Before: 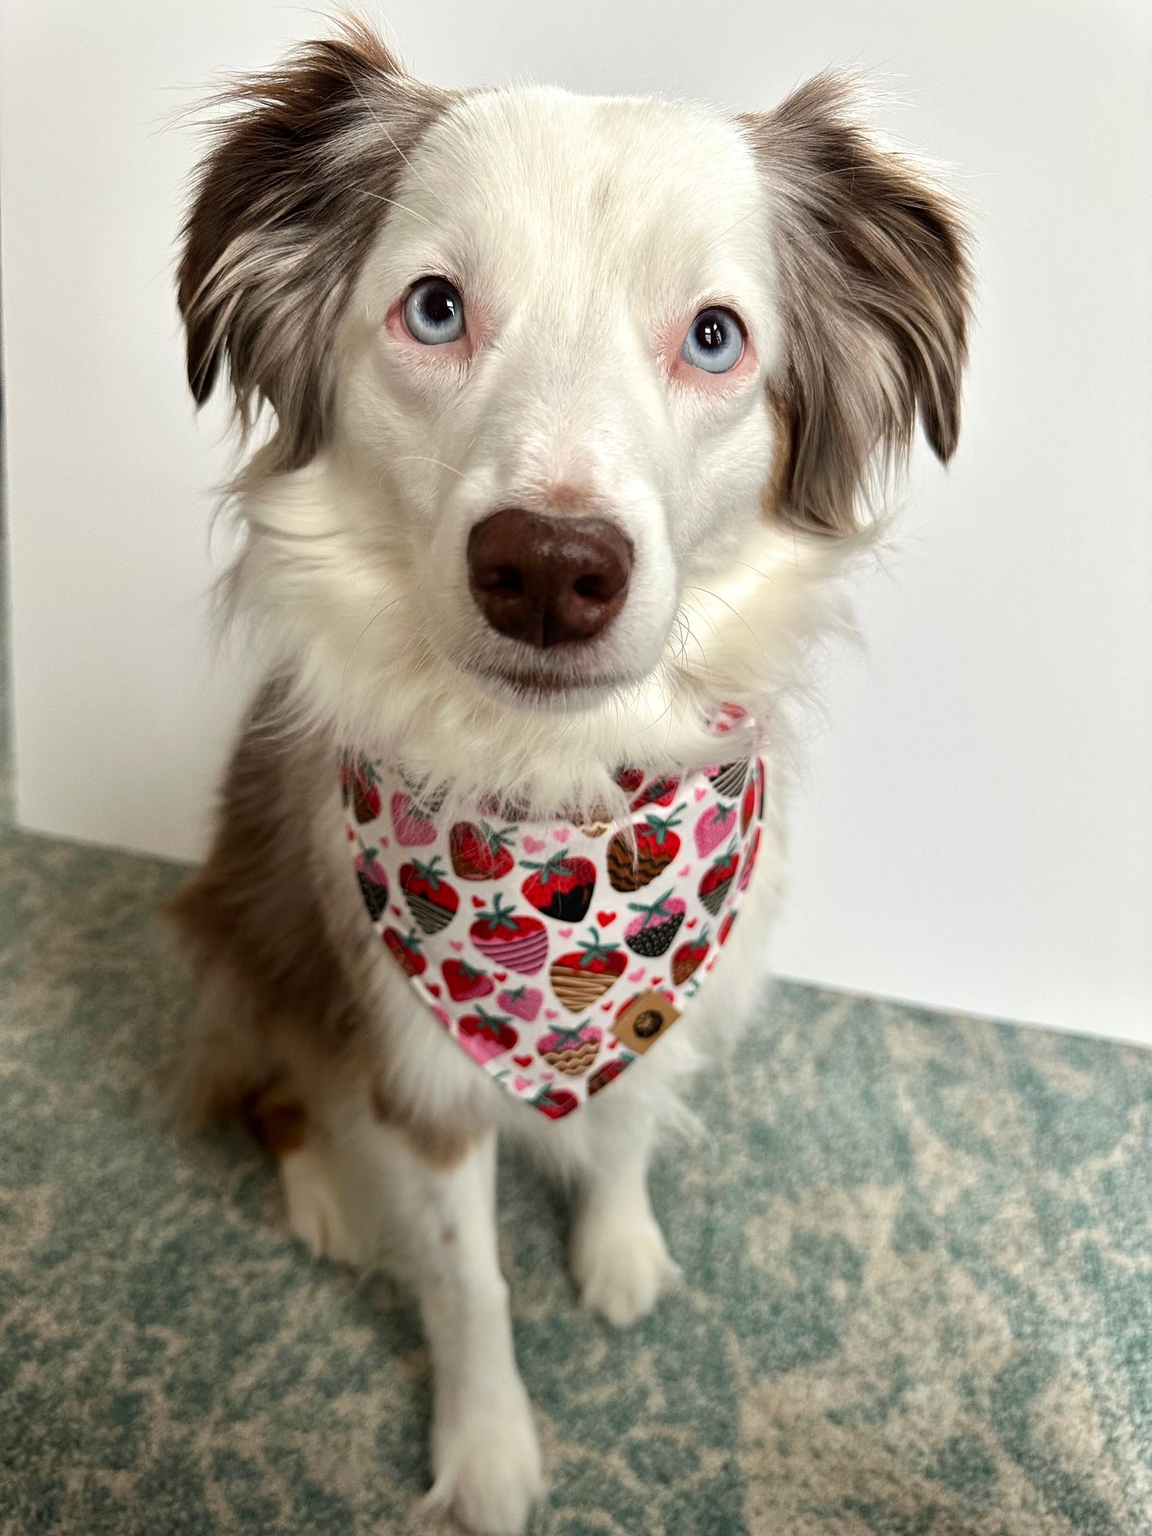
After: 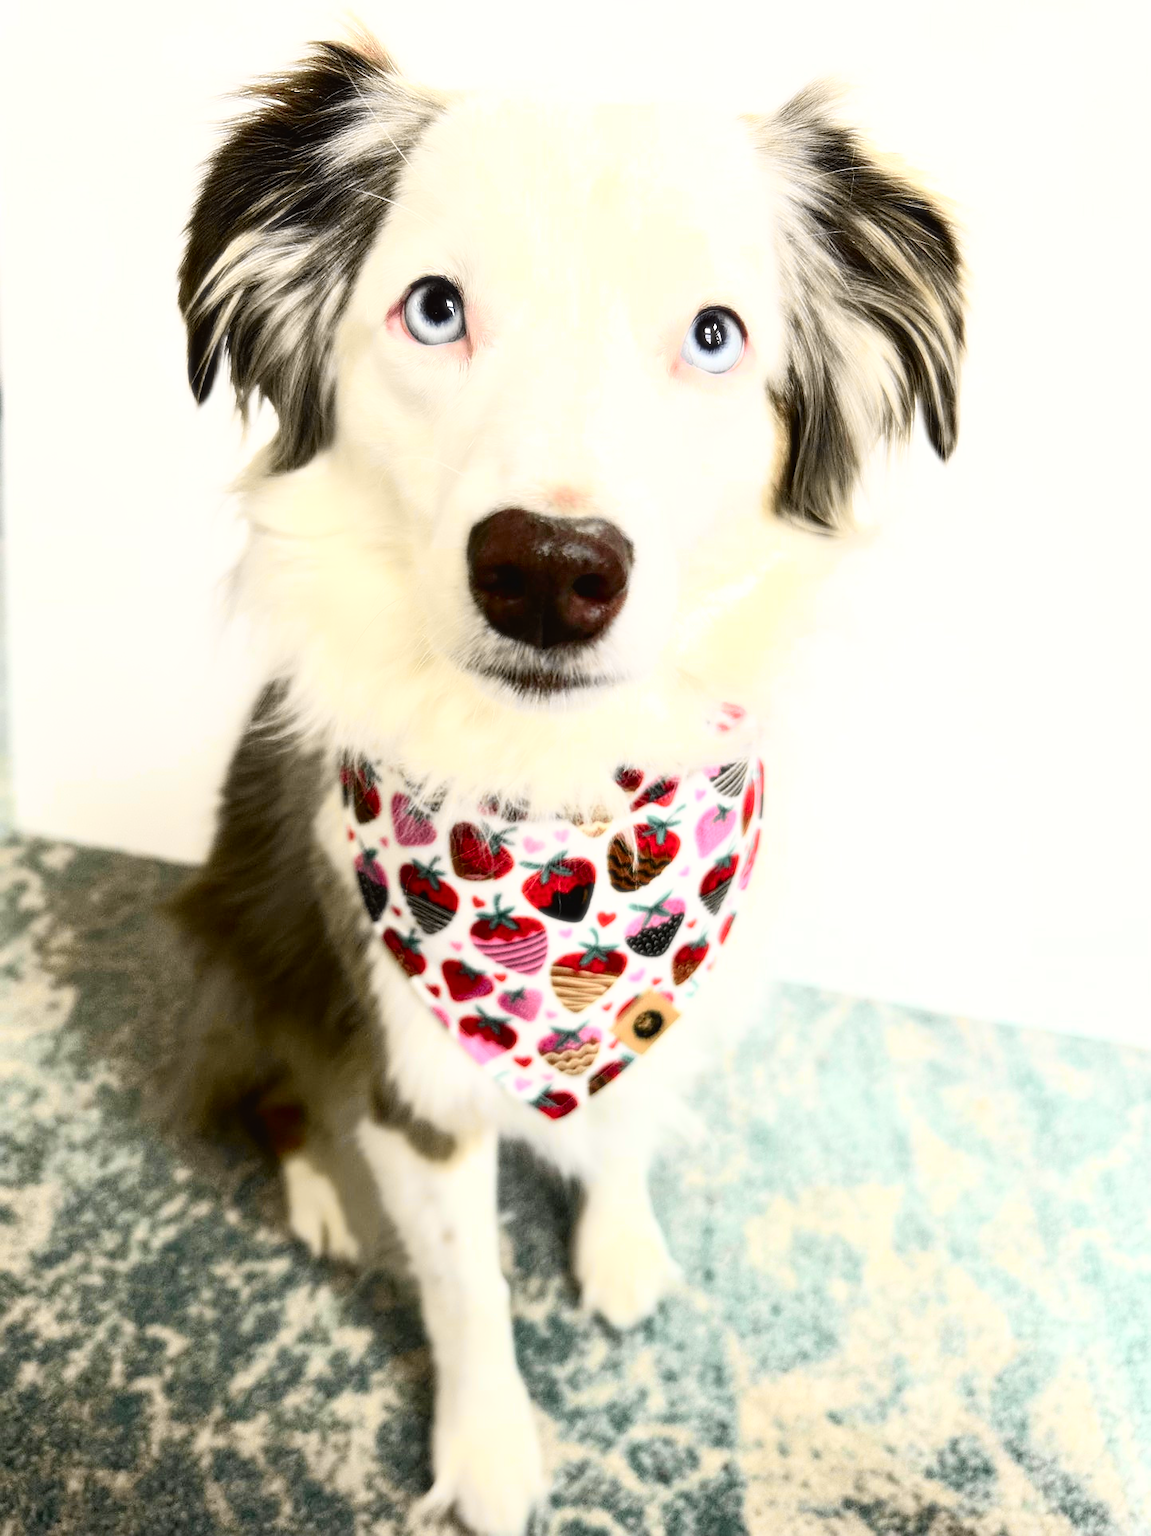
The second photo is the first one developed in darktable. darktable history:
bloom: size 0%, threshold 54.82%, strength 8.31%
sharpen: on, module defaults
tone curve: curves: ch0 [(0, 0.024) (0.049, 0.038) (0.176, 0.162) (0.311, 0.337) (0.416, 0.471) (0.565, 0.658) (0.817, 0.911) (1, 1)]; ch1 [(0, 0) (0.339, 0.358) (0.445, 0.439) (0.476, 0.47) (0.504, 0.504) (0.53, 0.511) (0.557, 0.558) (0.627, 0.664) (0.728, 0.786) (1, 1)]; ch2 [(0, 0) (0.327, 0.324) (0.417, 0.44) (0.46, 0.453) (0.502, 0.504) (0.526, 0.52) (0.549, 0.561) (0.619, 0.657) (0.76, 0.765) (1, 1)], color space Lab, independent channels, preserve colors none
